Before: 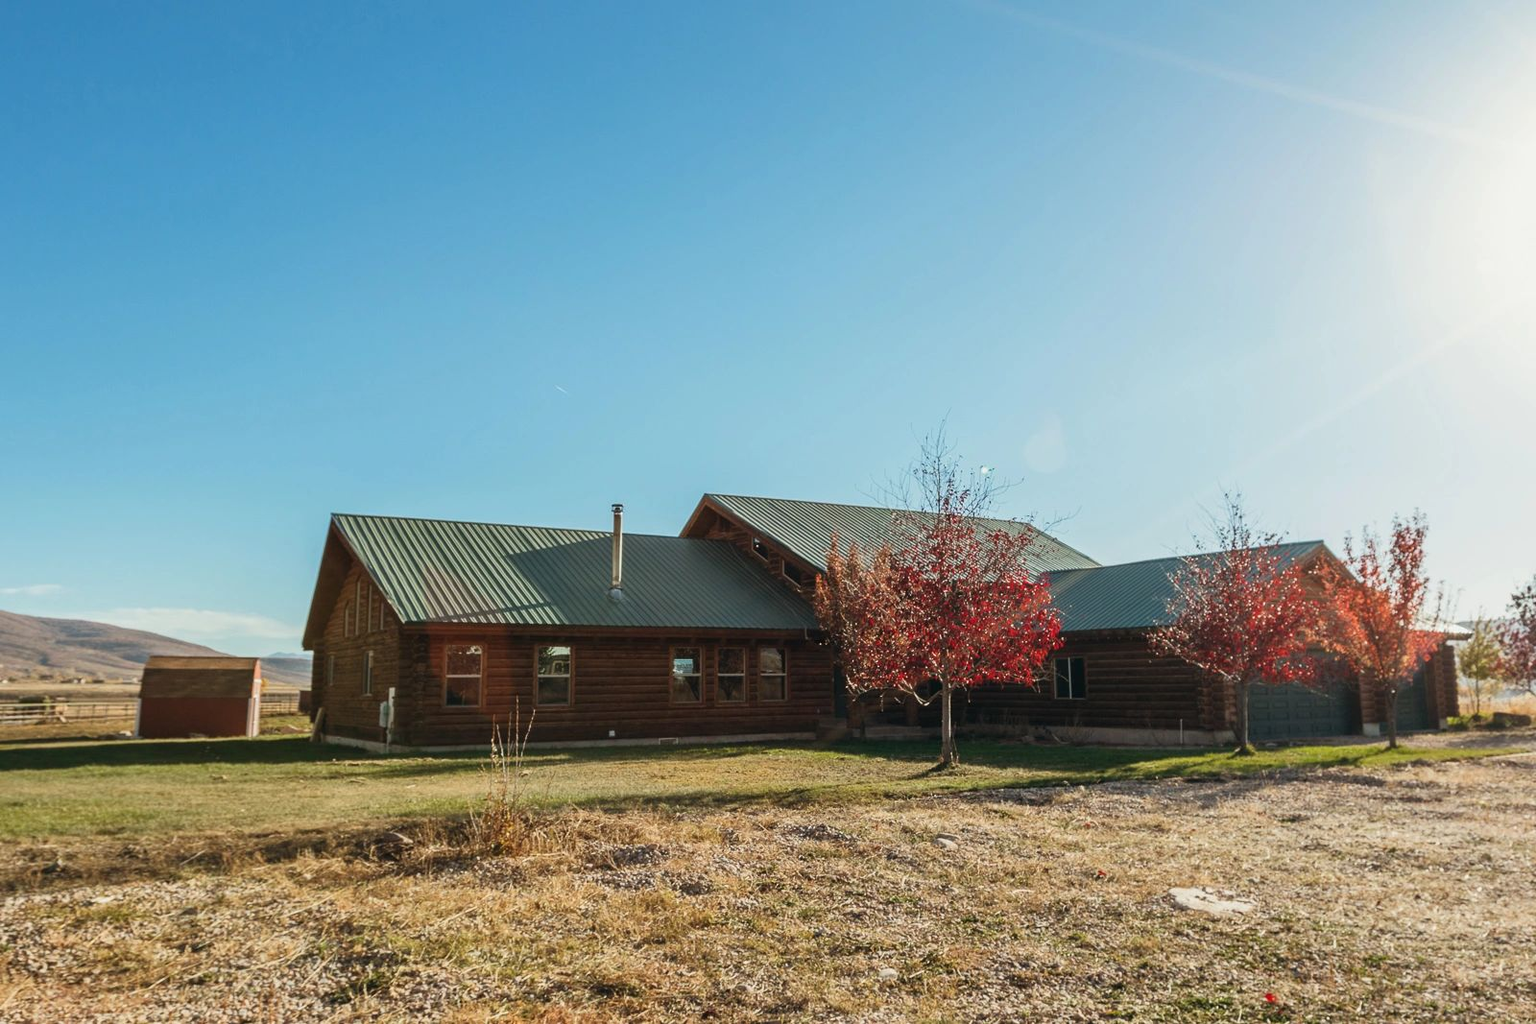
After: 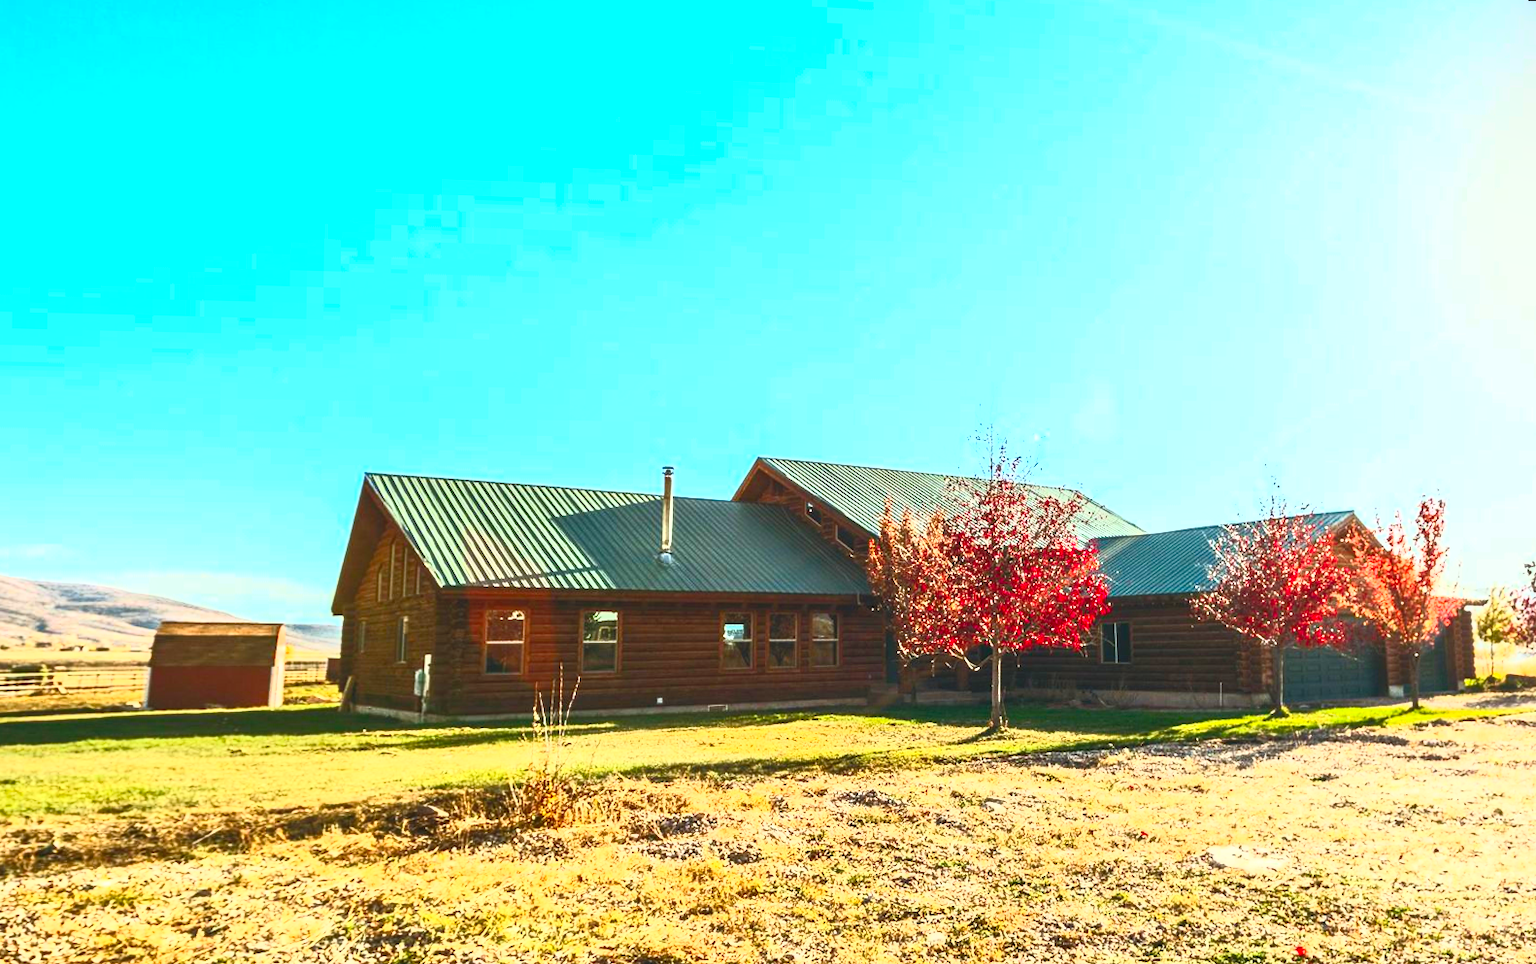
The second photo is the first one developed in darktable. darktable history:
local contrast: on, module defaults
white balance: red 0.978, blue 0.999
contrast brightness saturation: contrast 1, brightness 1, saturation 1
rotate and perspective: rotation 0.679°, lens shift (horizontal) 0.136, crop left 0.009, crop right 0.991, crop top 0.078, crop bottom 0.95
